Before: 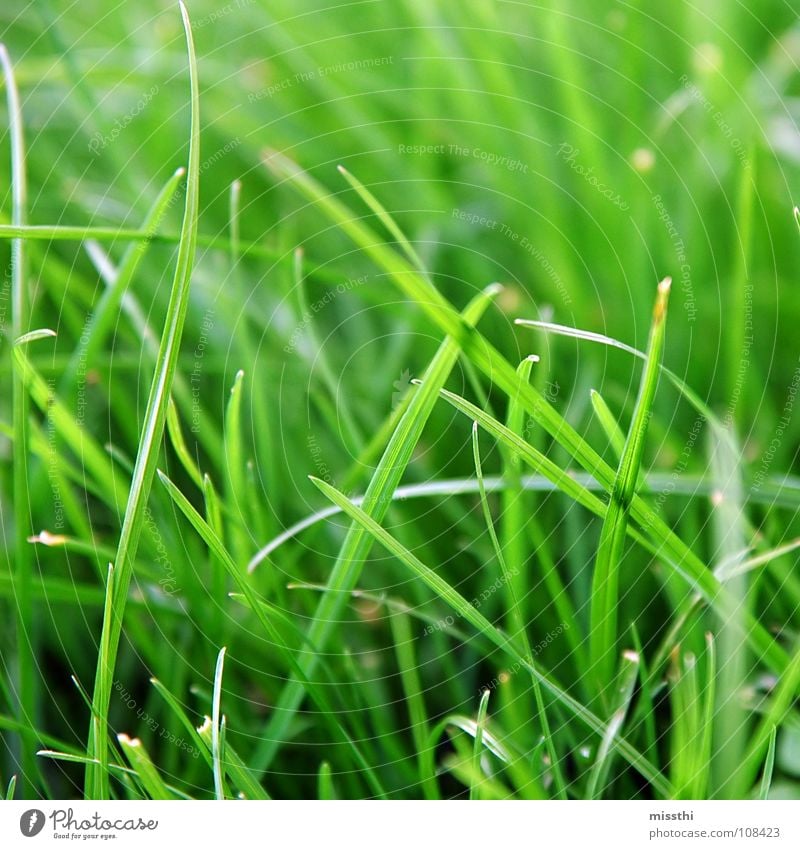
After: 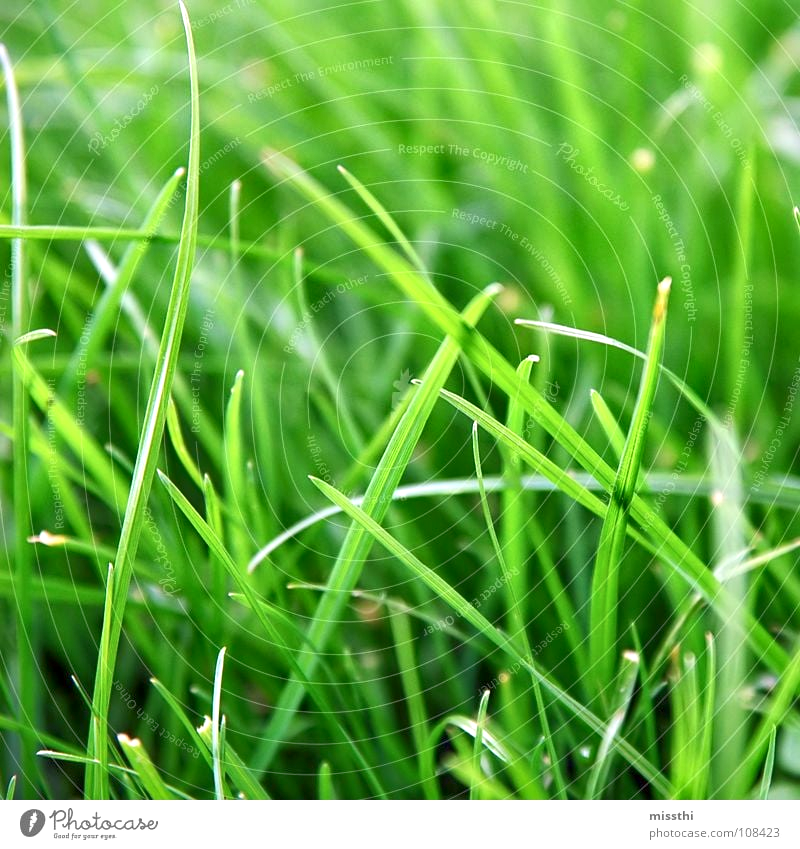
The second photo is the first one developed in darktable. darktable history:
exposure: black level correction 0, exposure 1.199 EV, compensate highlight preservation false
tone equalizer: -8 EV -0.009 EV, -7 EV 0.044 EV, -6 EV -0.008 EV, -5 EV 0.008 EV, -4 EV -0.027 EV, -3 EV -0.234 EV, -2 EV -0.651 EV, -1 EV -1.01 EV, +0 EV -0.981 EV
local contrast: mode bilateral grid, contrast 20, coarseness 50, detail 141%, midtone range 0.2
